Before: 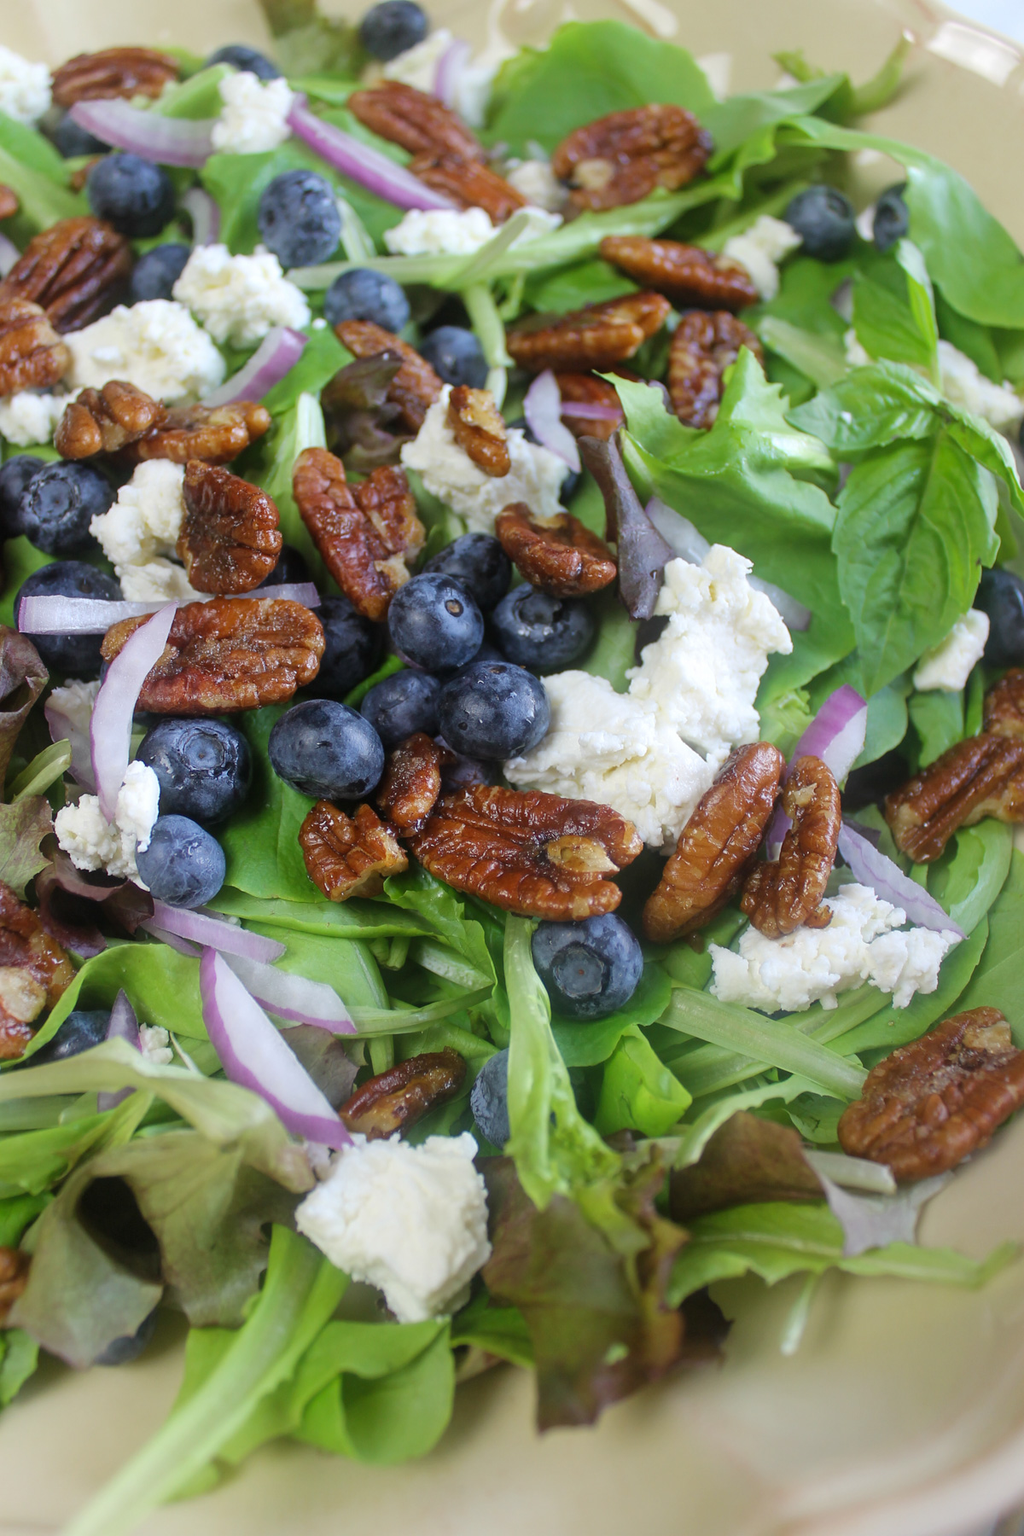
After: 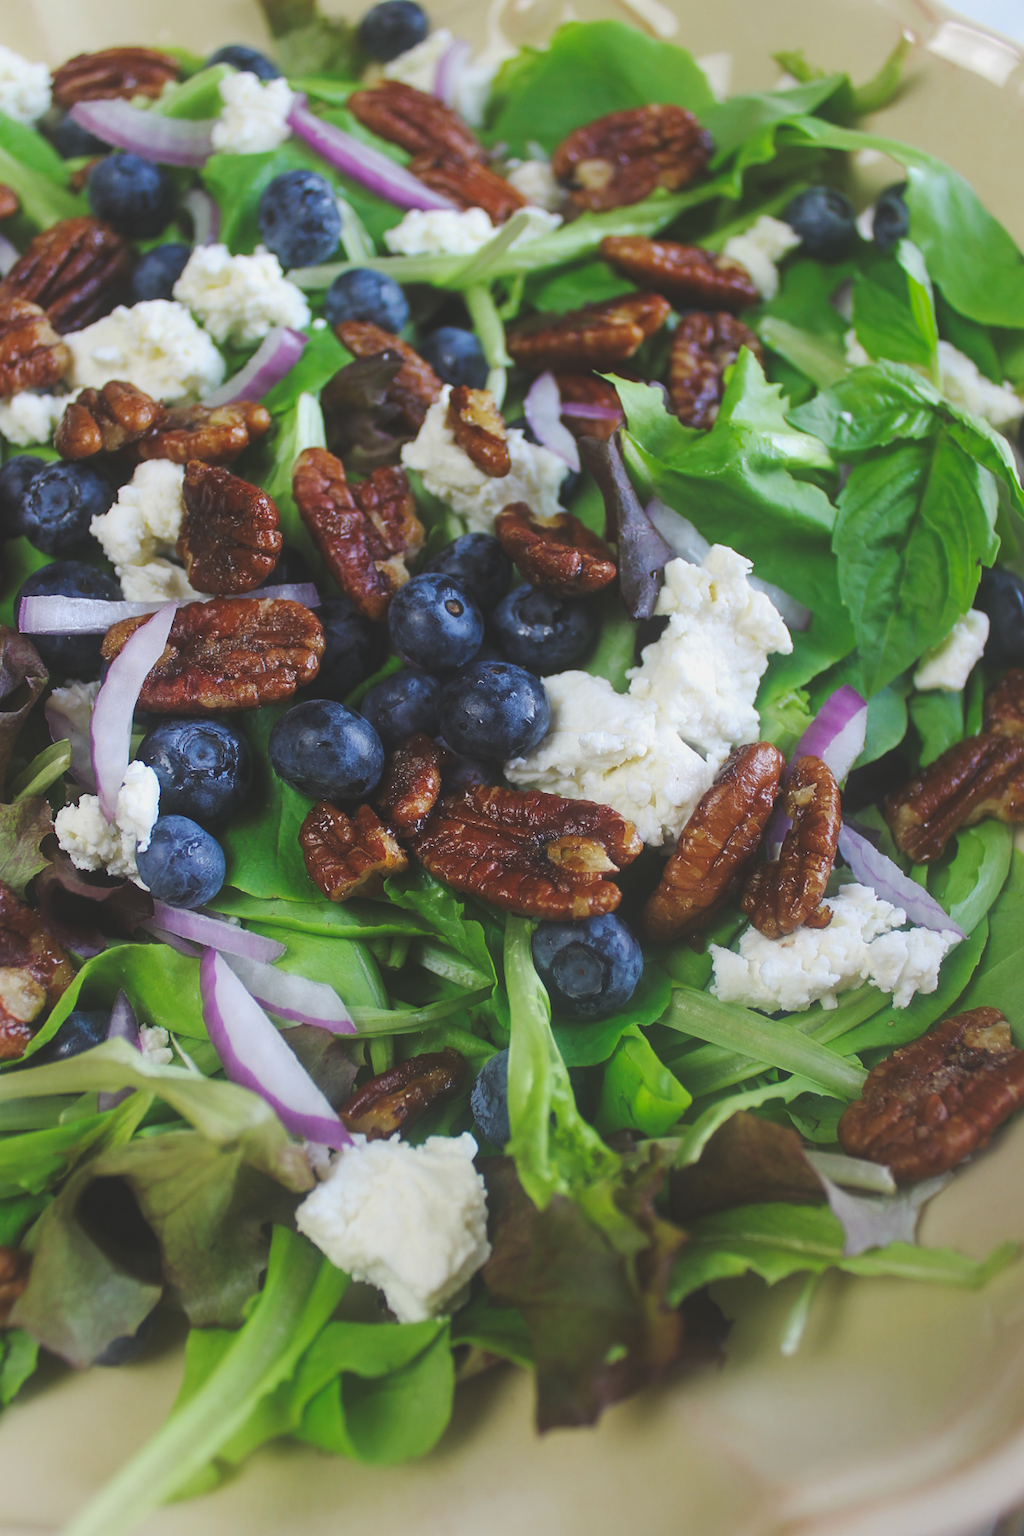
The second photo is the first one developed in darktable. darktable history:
tone curve: curves: ch0 [(0, 0.142) (0.384, 0.314) (0.752, 0.711) (0.991, 0.95)]; ch1 [(0.006, 0.129) (0.346, 0.384) (1, 1)]; ch2 [(0.003, 0.057) (0.261, 0.248) (1, 1)], preserve colors none
